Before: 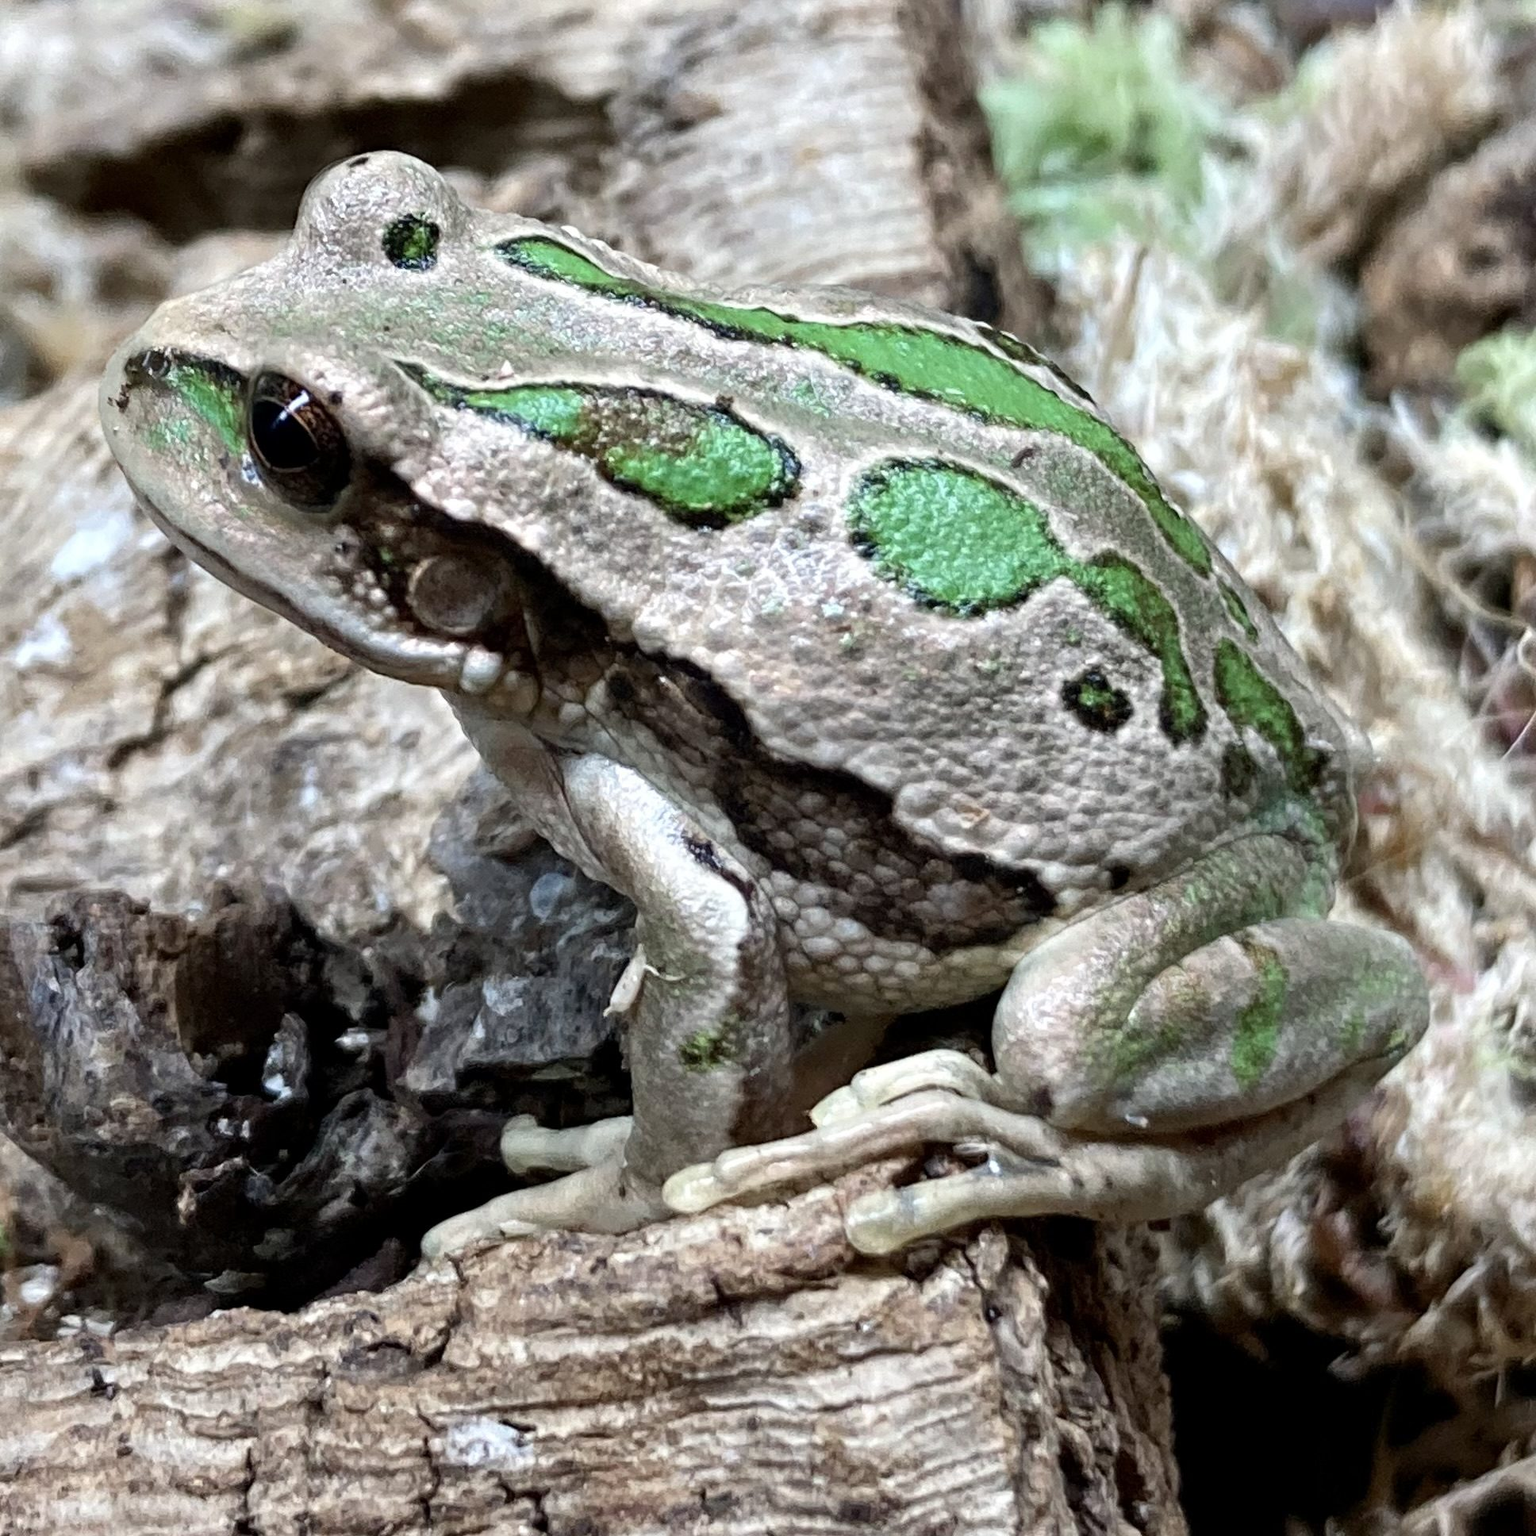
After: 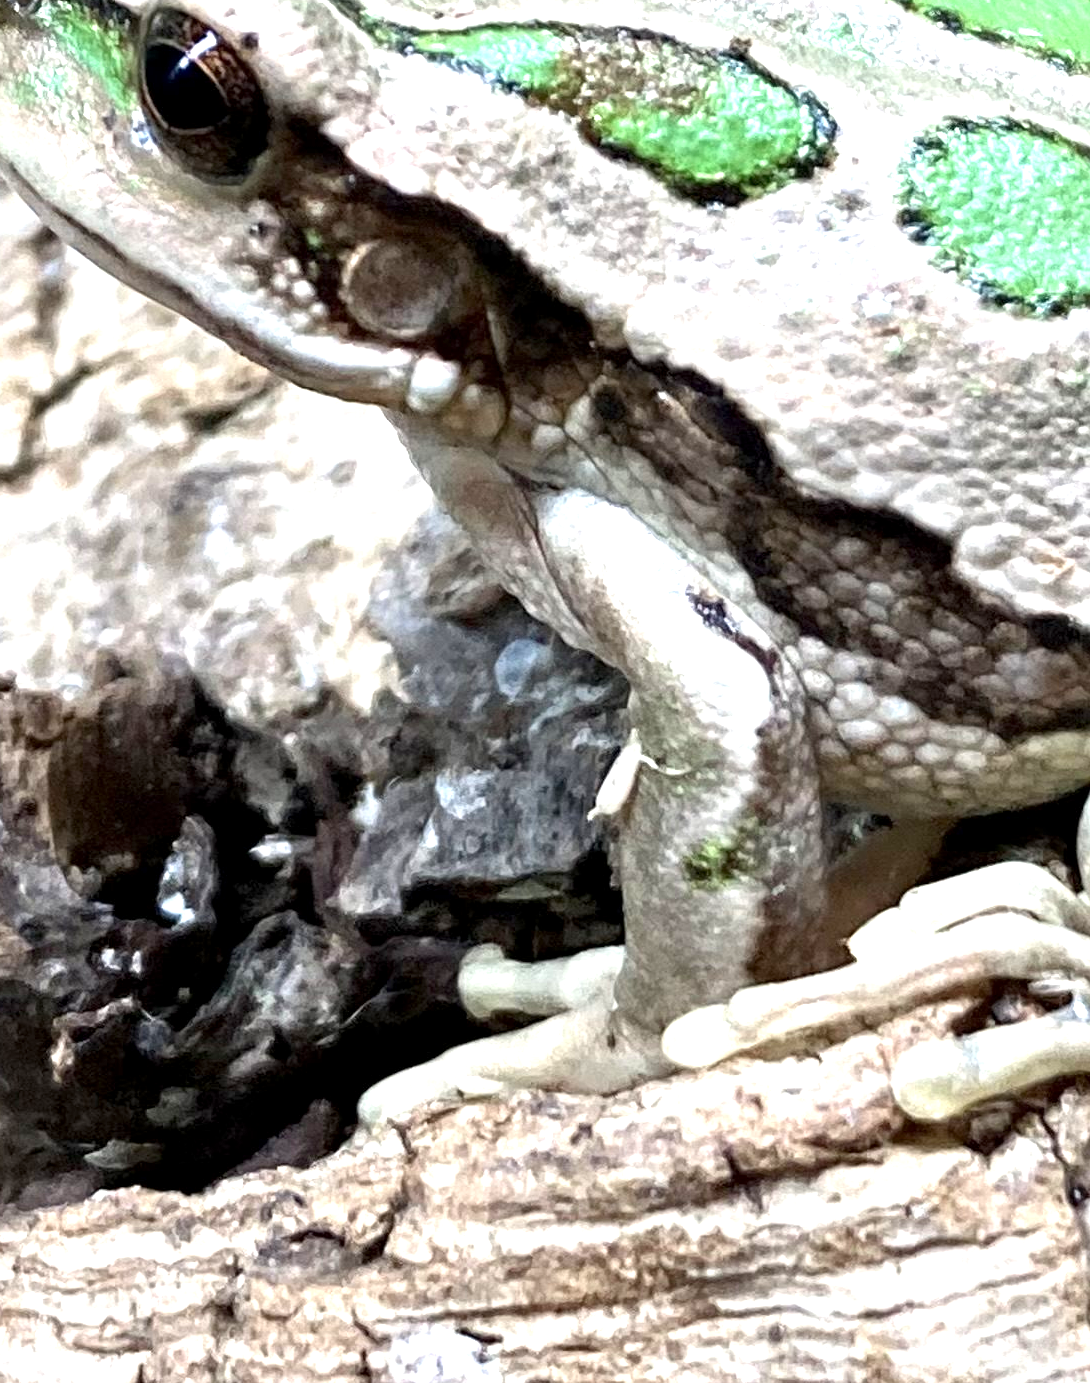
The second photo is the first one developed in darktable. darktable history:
exposure: black level correction 0.001, exposure 1.129 EV, compensate exposure bias true, compensate highlight preservation false
crop: left 8.966%, top 23.852%, right 34.699%, bottom 4.703%
